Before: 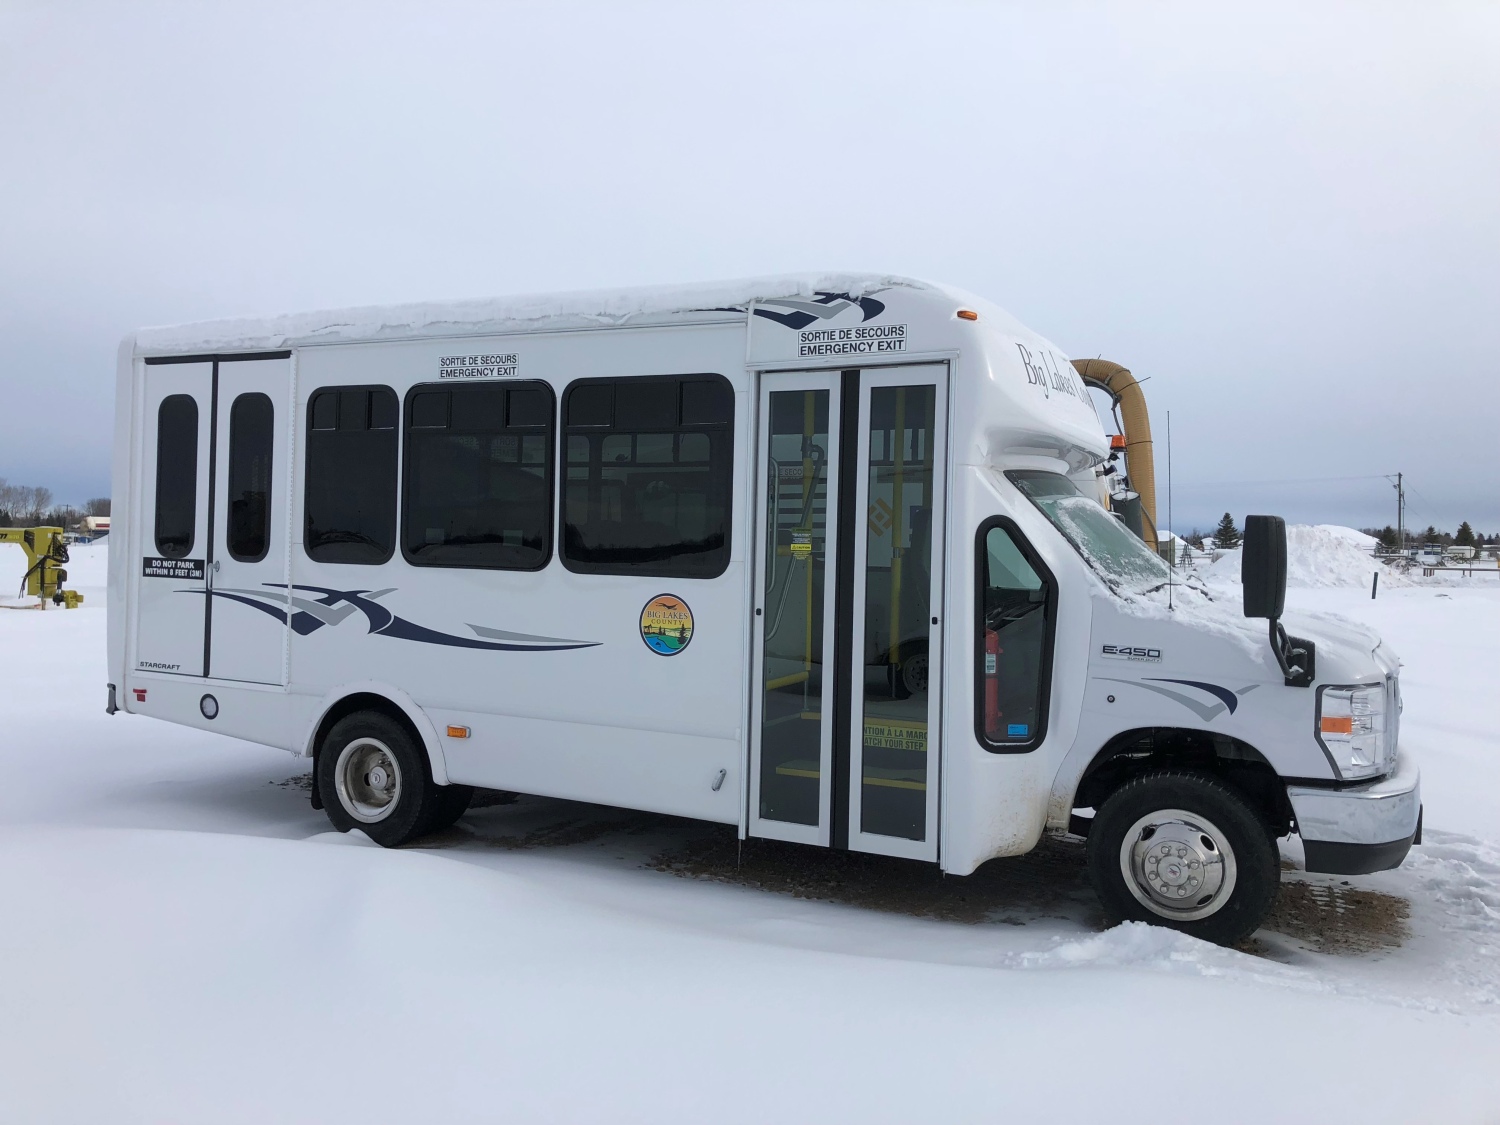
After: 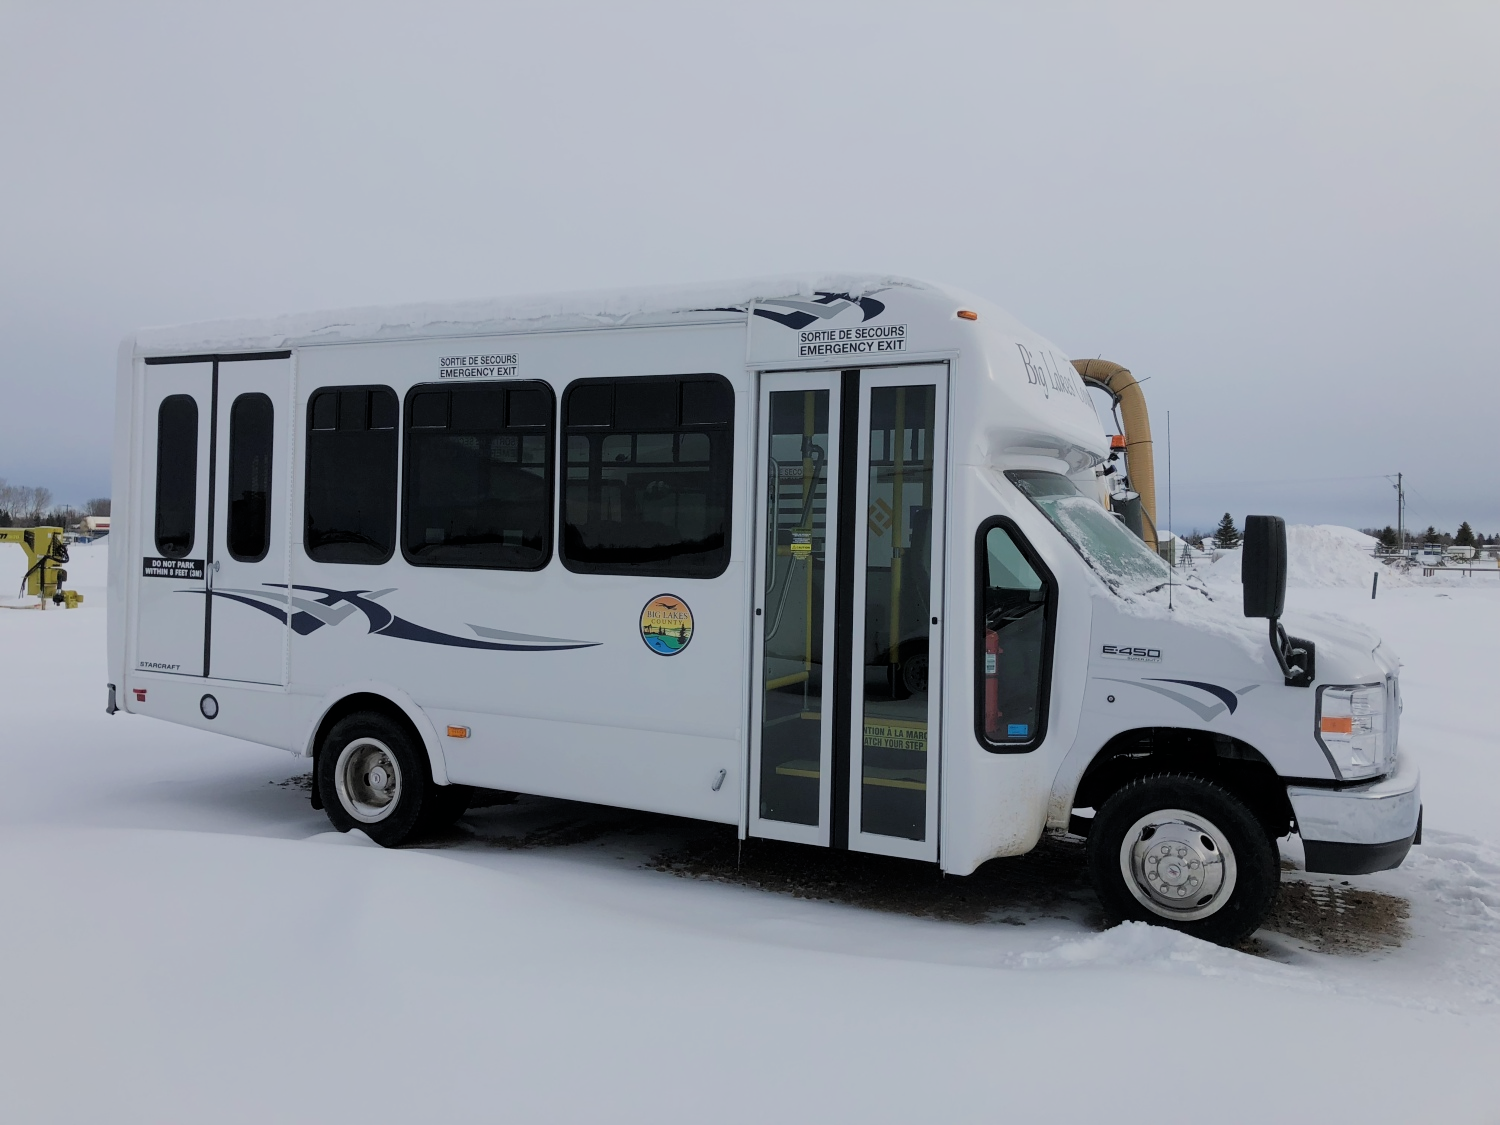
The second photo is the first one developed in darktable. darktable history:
filmic rgb: black relative exposure -7.15 EV, white relative exposure 5.36 EV, hardness 3.02
color correction: saturation 0.98
